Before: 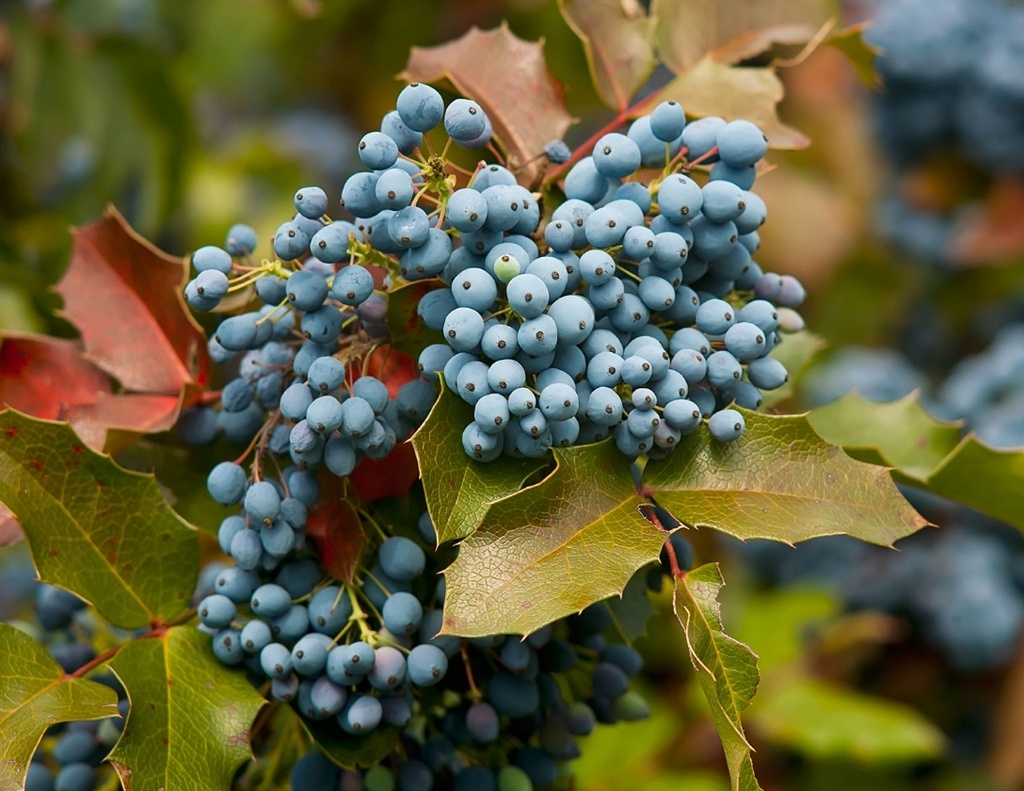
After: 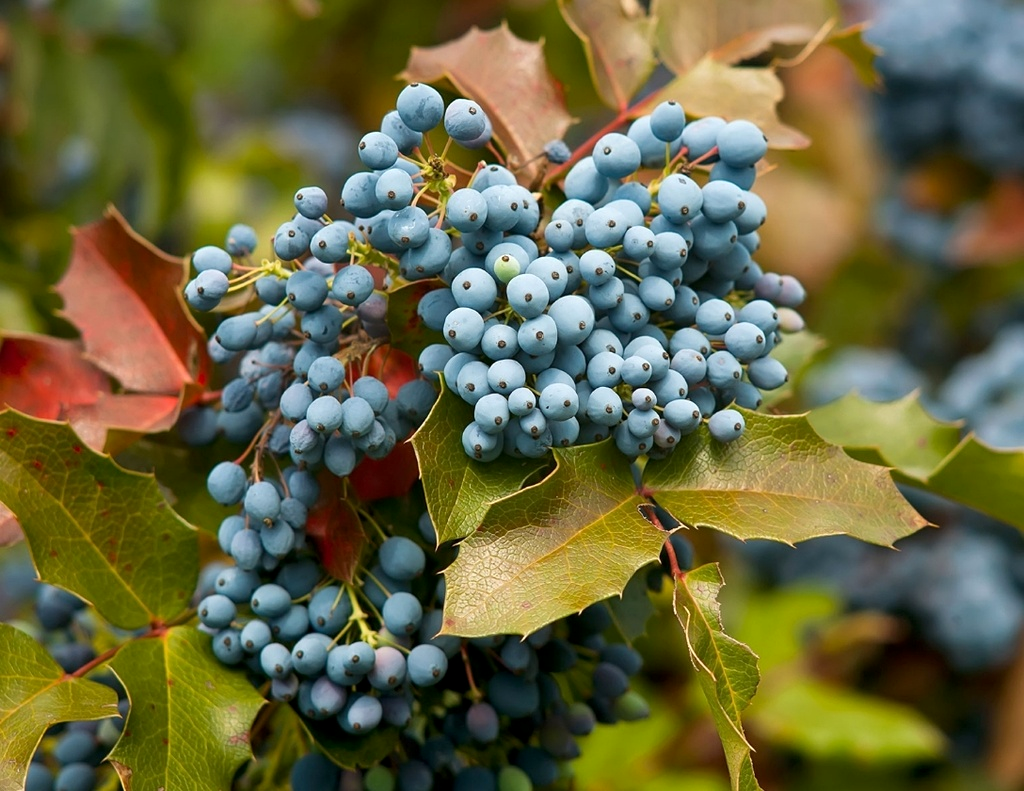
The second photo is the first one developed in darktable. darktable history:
exposure: black level correction 0.001, exposure 0.193 EV, compensate exposure bias true, compensate highlight preservation false
